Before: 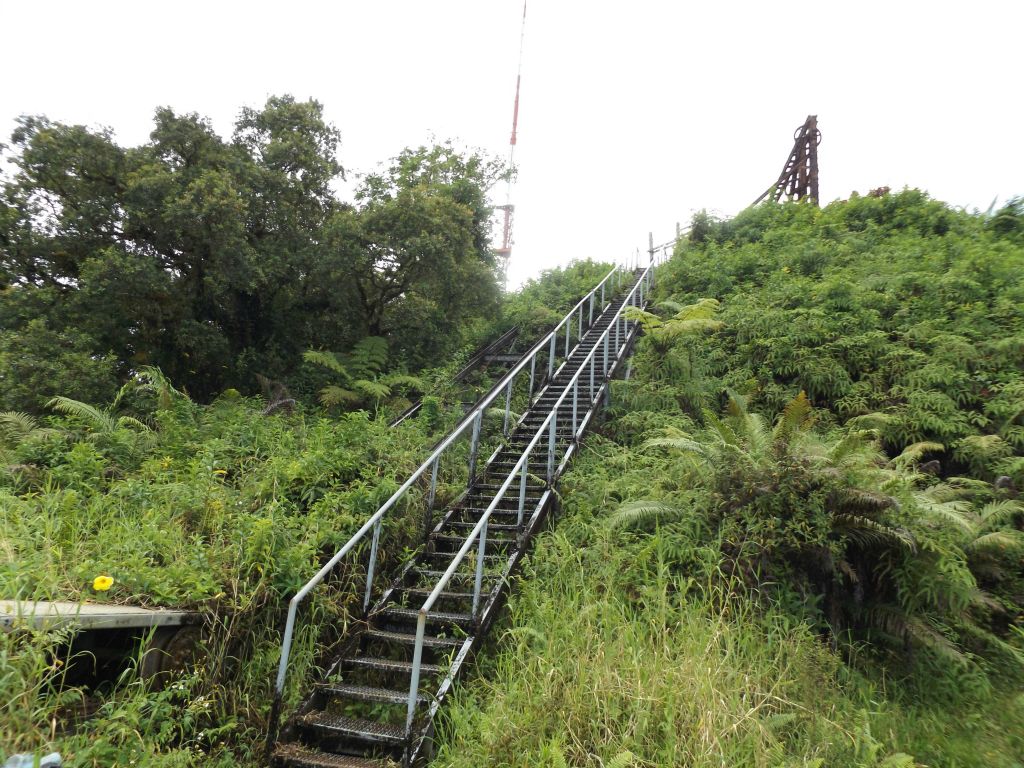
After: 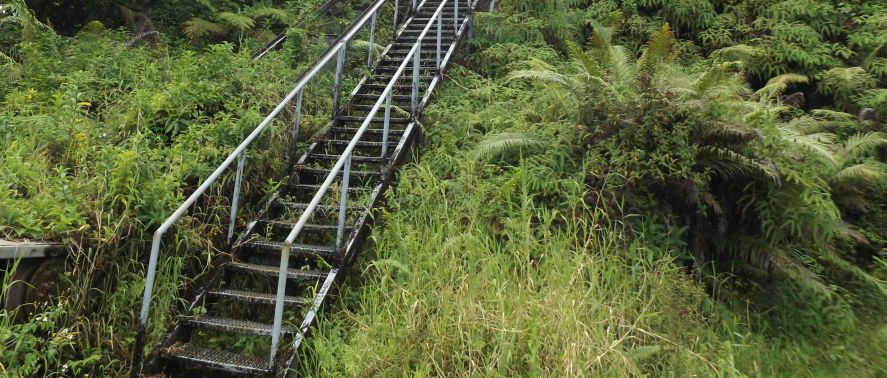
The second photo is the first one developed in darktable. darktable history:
crop and rotate: left 13.284%, top 47.955%, bottom 2.786%
